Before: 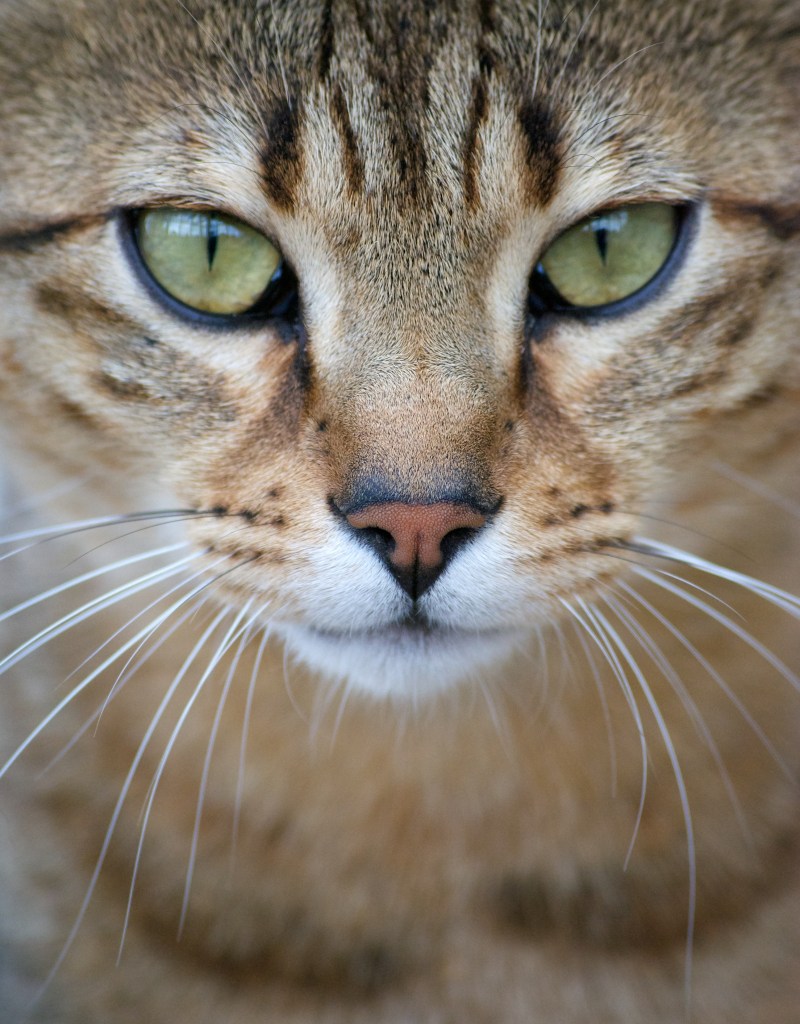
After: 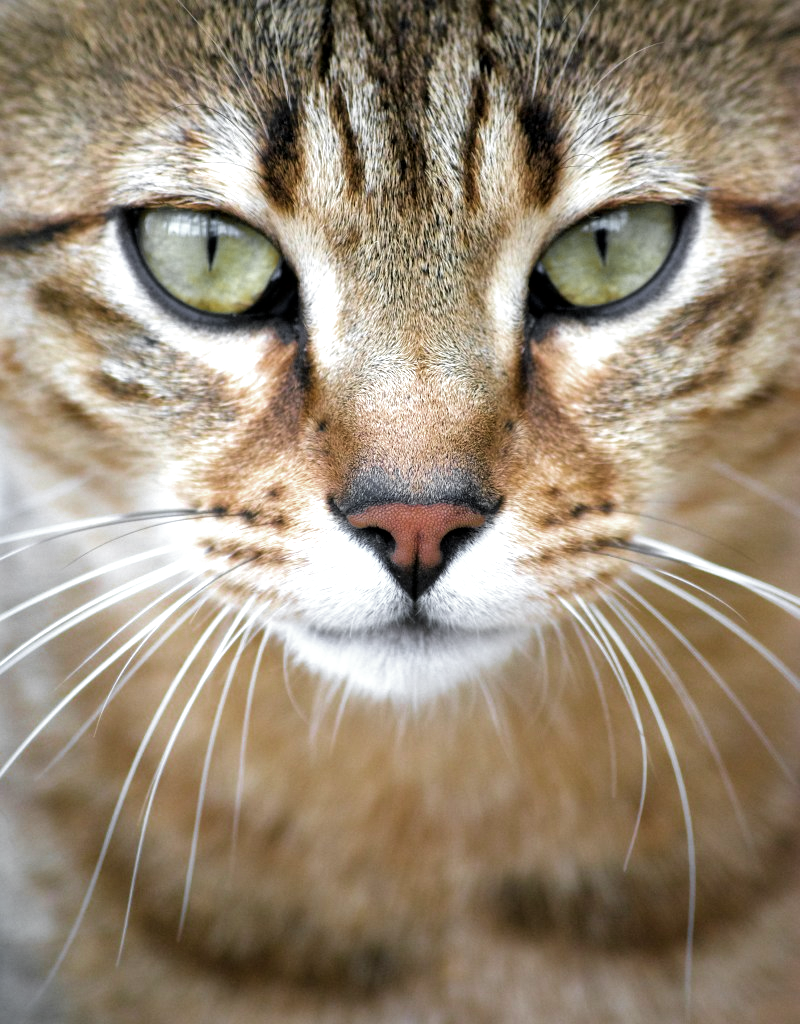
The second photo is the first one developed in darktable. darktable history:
tone equalizer: -8 EV -0.746 EV, -7 EV -0.737 EV, -6 EV -0.61 EV, -5 EV -0.382 EV, -3 EV 0.373 EV, -2 EV 0.6 EV, -1 EV 0.691 EV, +0 EV 0.759 EV
color zones: curves: ch0 [(0.004, 0.388) (0.125, 0.392) (0.25, 0.404) (0.375, 0.5) (0.5, 0.5) (0.625, 0.5) (0.75, 0.5) (0.875, 0.5)]; ch1 [(0, 0.5) (0.125, 0.5) (0.25, 0.5) (0.375, 0.124) (0.524, 0.124) (0.645, 0.128) (0.789, 0.132) (0.914, 0.096) (0.998, 0.068)]
velvia: on, module defaults
local contrast: mode bilateral grid, contrast 25, coarseness 50, detail 121%, midtone range 0.2
